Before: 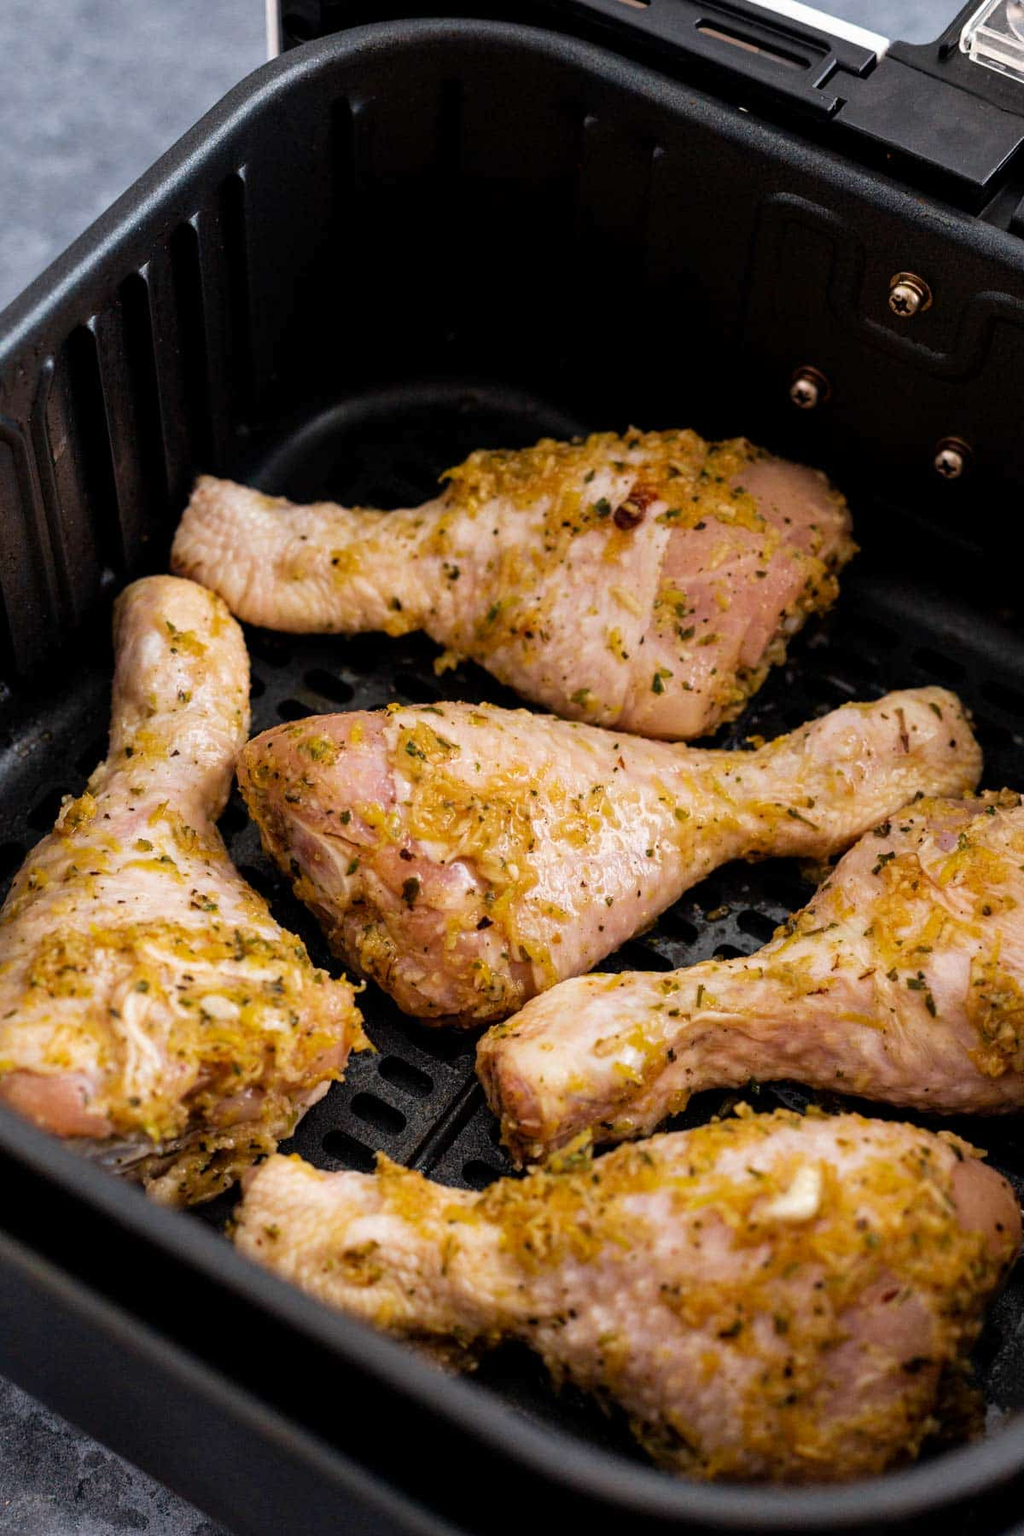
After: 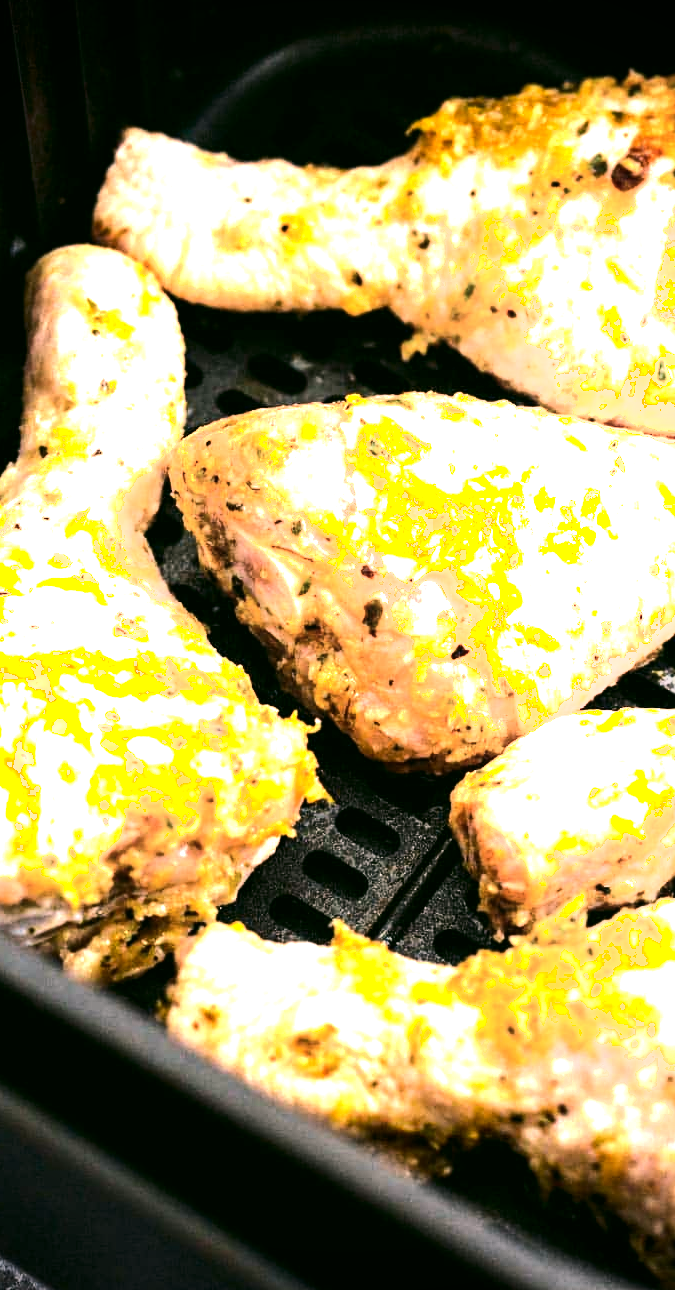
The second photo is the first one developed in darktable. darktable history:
exposure: black level correction 0, exposure 0.947 EV, compensate highlight preservation false
crop: left 9.003%, top 23.935%, right 34.719%, bottom 4.371%
tone equalizer: -8 EV -1.06 EV, -7 EV -1.02 EV, -6 EV -0.877 EV, -5 EV -0.61 EV, -3 EV 0.602 EV, -2 EV 0.848 EV, -1 EV 0.99 EV, +0 EV 1.08 EV, edges refinement/feathering 500, mask exposure compensation -1.57 EV, preserve details no
color correction: highlights a* 4.45, highlights b* 4.91, shadows a* -7.08, shadows b* 4.75
shadows and highlights: shadows -39.64, highlights 63.1, soften with gaussian
vignetting: fall-off start 91.21%
